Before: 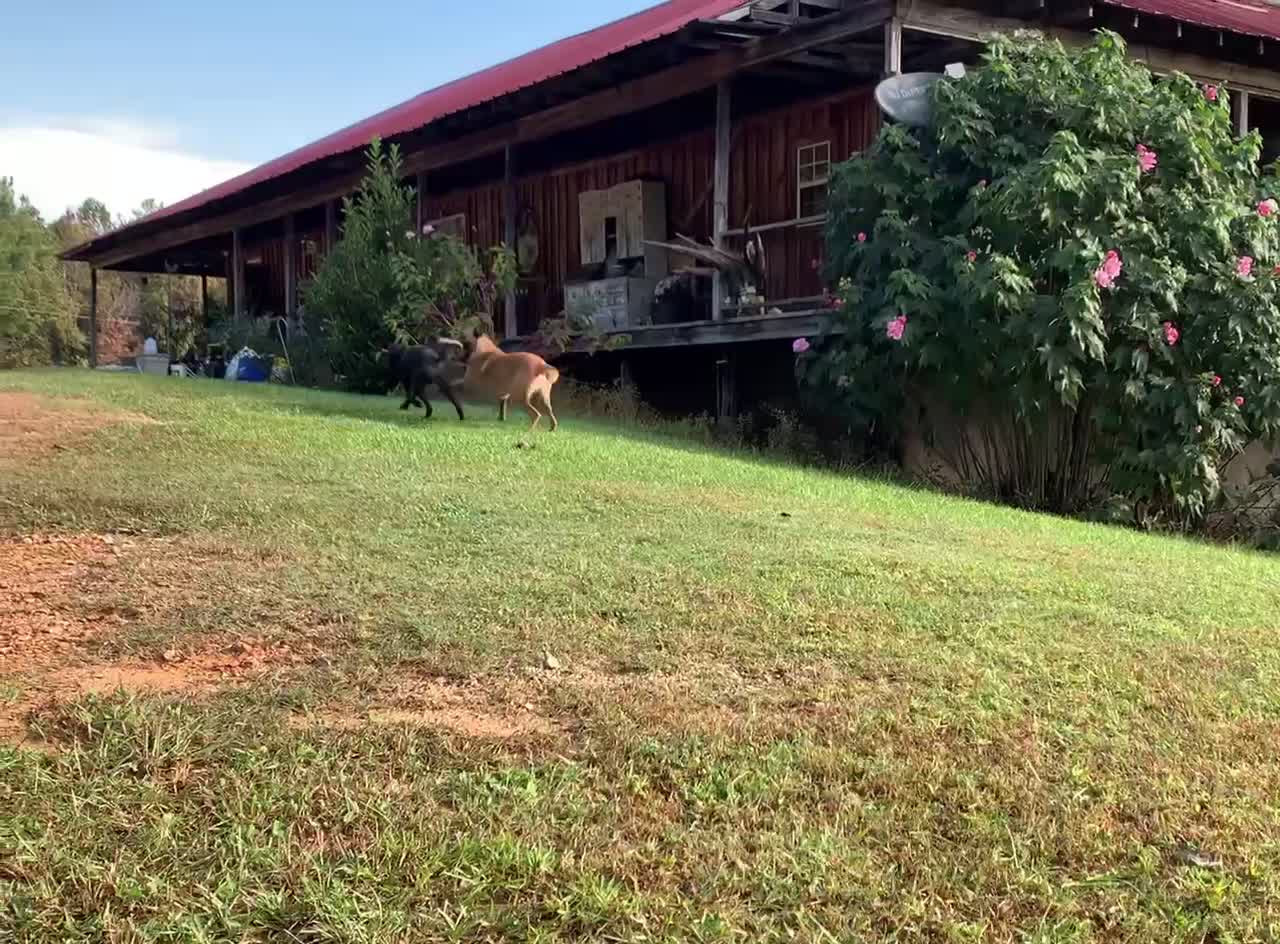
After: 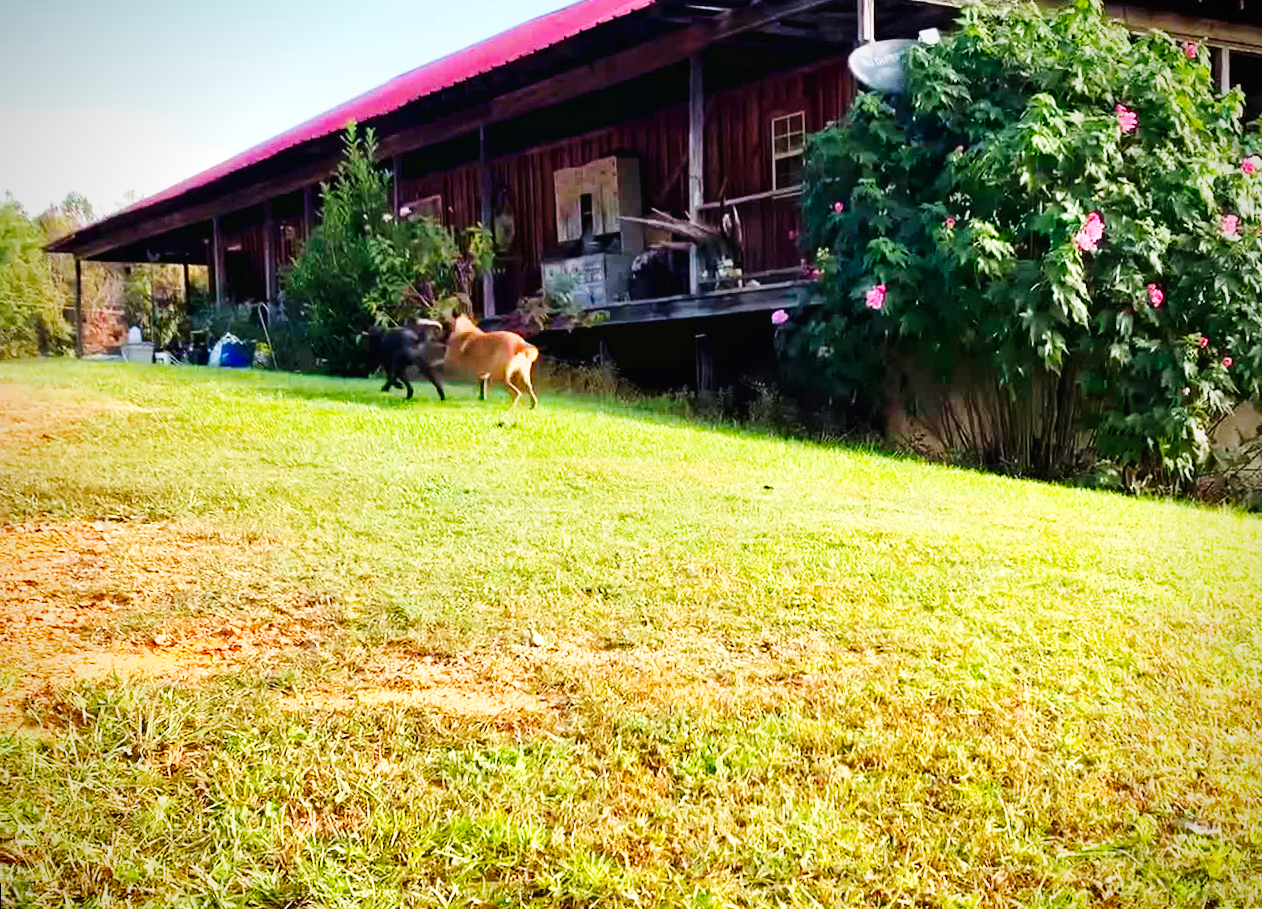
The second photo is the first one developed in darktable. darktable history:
base curve: curves: ch0 [(0, 0.003) (0.001, 0.002) (0.006, 0.004) (0.02, 0.022) (0.048, 0.086) (0.094, 0.234) (0.162, 0.431) (0.258, 0.629) (0.385, 0.8) (0.548, 0.918) (0.751, 0.988) (1, 1)], preserve colors none
vignetting: saturation 0, unbound false
color balance rgb: perceptual saturation grading › global saturation 30%, global vibrance 20%
rotate and perspective: rotation -1.32°, lens shift (horizontal) -0.031, crop left 0.015, crop right 0.985, crop top 0.047, crop bottom 0.982
